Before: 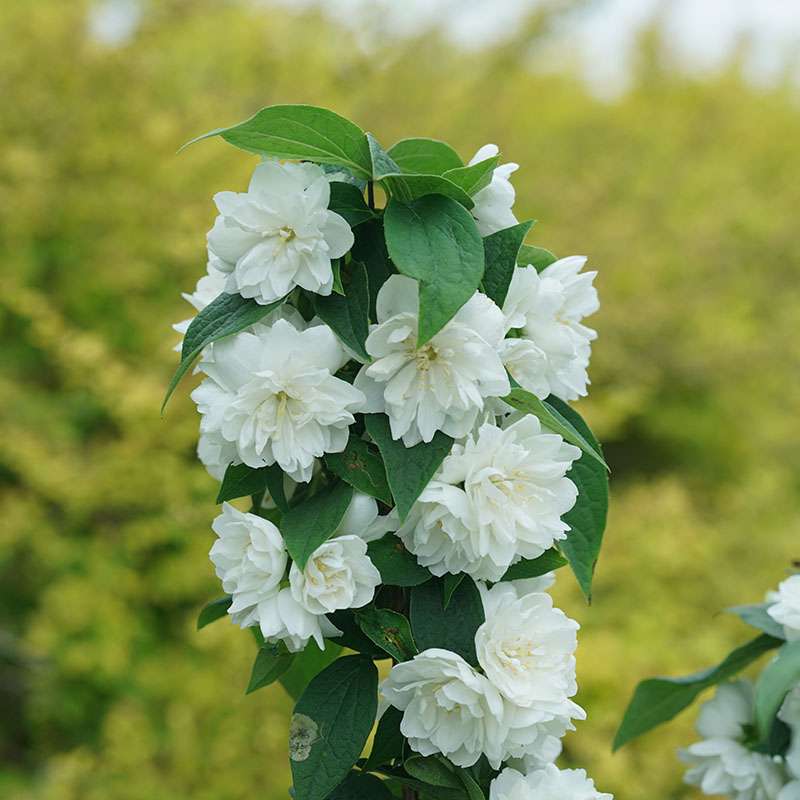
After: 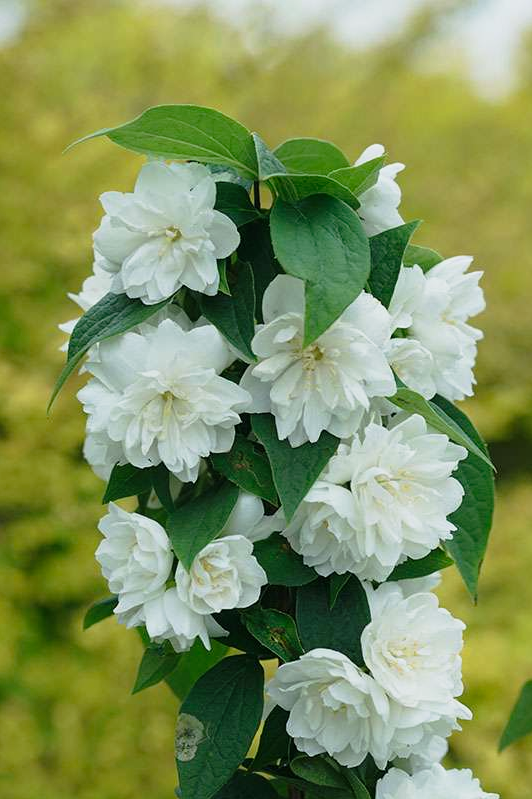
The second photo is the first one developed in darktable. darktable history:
crop and rotate: left 14.327%, right 19.115%
tone curve: curves: ch0 [(0, 0) (0.058, 0.037) (0.214, 0.183) (0.304, 0.288) (0.561, 0.554) (0.687, 0.677) (0.768, 0.768) (0.858, 0.861) (0.987, 0.945)]; ch1 [(0, 0) (0.172, 0.123) (0.312, 0.296) (0.432, 0.448) (0.471, 0.469) (0.502, 0.5) (0.521, 0.505) (0.565, 0.569) (0.663, 0.663) (0.703, 0.721) (0.857, 0.917) (1, 1)]; ch2 [(0, 0) (0.411, 0.424) (0.485, 0.497) (0.502, 0.5) (0.517, 0.511) (0.556, 0.562) (0.626, 0.594) (0.709, 0.661) (1, 1)], preserve colors none
